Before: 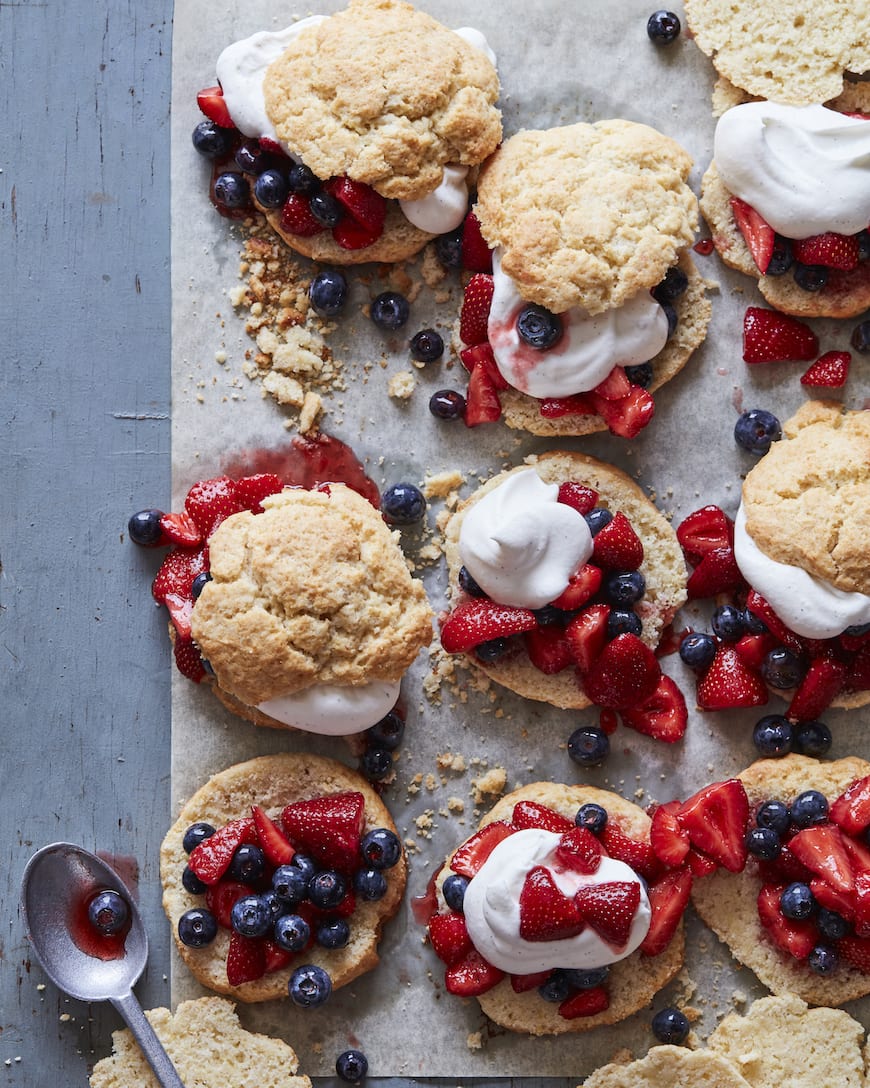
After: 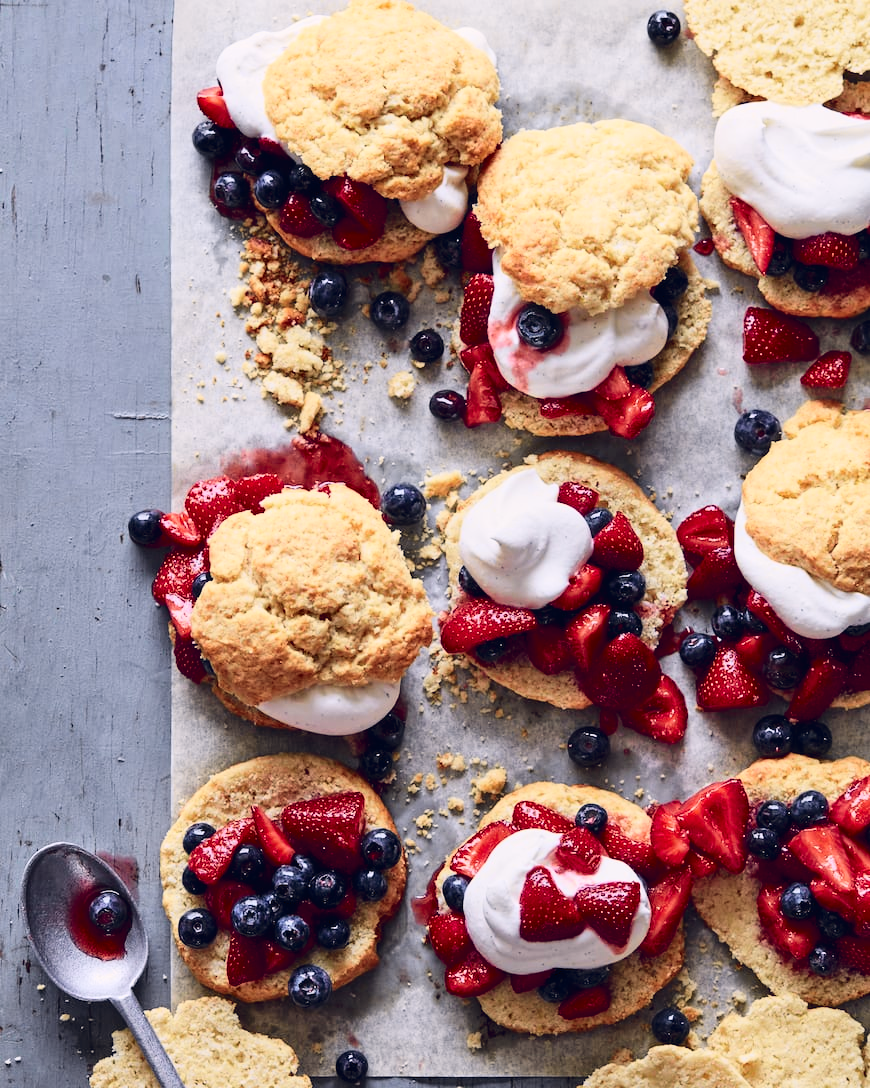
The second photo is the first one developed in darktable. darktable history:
tone curve: curves: ch0 [(0, 0.011) (0.053, 0.026) (0.174, 0.115) (0.398, 0.444) (0.673, 0.775) (0.829, 0.906) (0.991, 0.981)]; ch1 [(0, 0) (0.276, 0.206) (0.409, 0.383) (0.473, 0.458) (0.492, 0.501) (0.512, 0.513) (0.54, 0.543) (0.585, 0.617) (0.659, 0.686) (0.78, 0.8) (1, 1)]; ch2 [(0, 0) (0.438, 0.449) (0.473, 0.469) (0.503, 0.5) (0.523, 0.534) (0.562, 0.594) (0.612, 0.635) (0.695, 0.713) (1, 1)], color space Lab, independent channels, preserve colors none
color balance rgb: shadows lift › hue 87.51°, highlights gain › chroma 1.35%, highlights gain › hue 55.1°, global offset › chroma 0.13%, global offset › hue 253.66°, perceptual saturation grading › global saturation 16.38%
